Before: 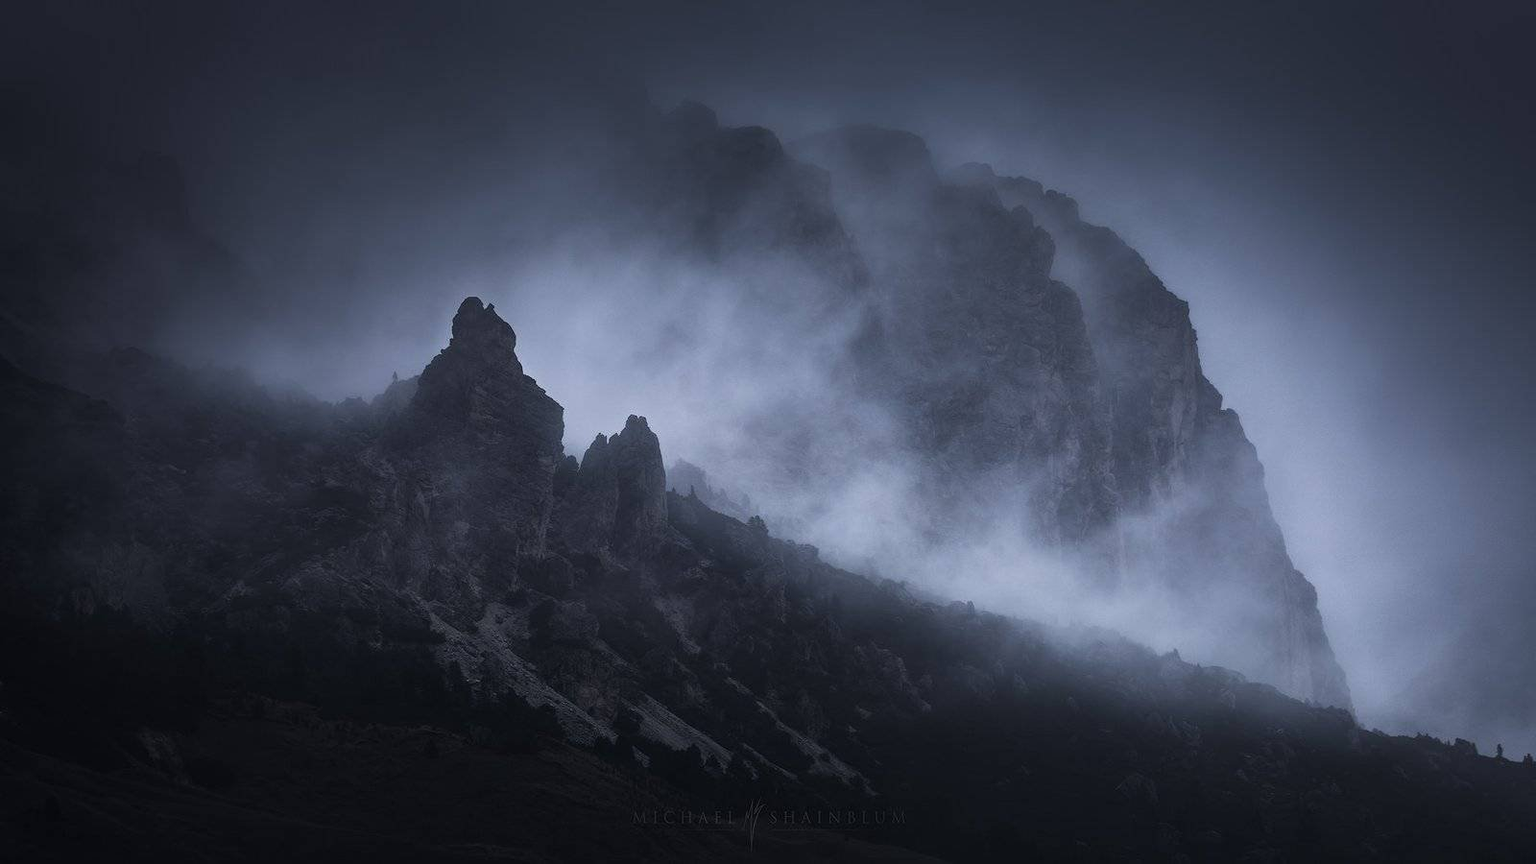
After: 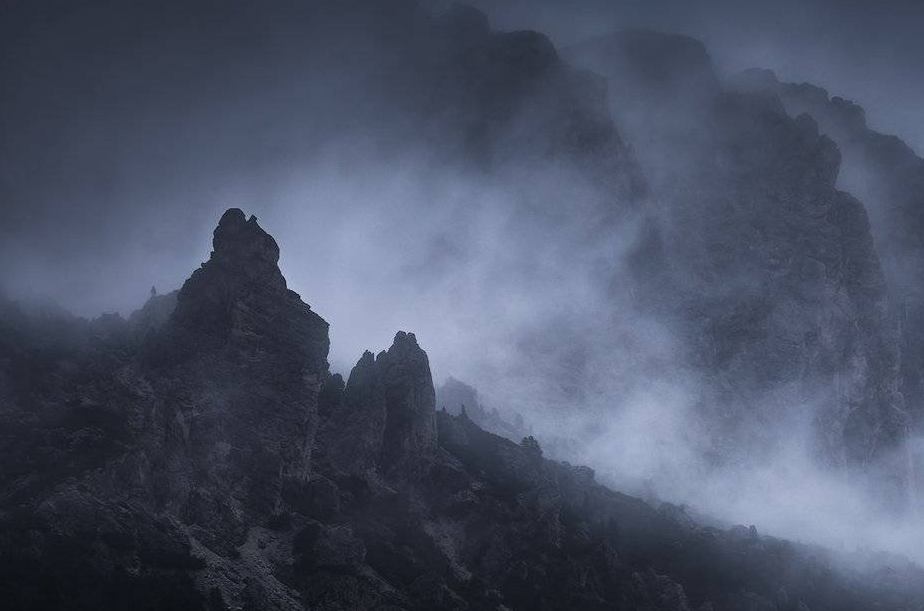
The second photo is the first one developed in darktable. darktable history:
crop: left 16.175%, top 11.271%, right 26.054%, bottom 20.734%
